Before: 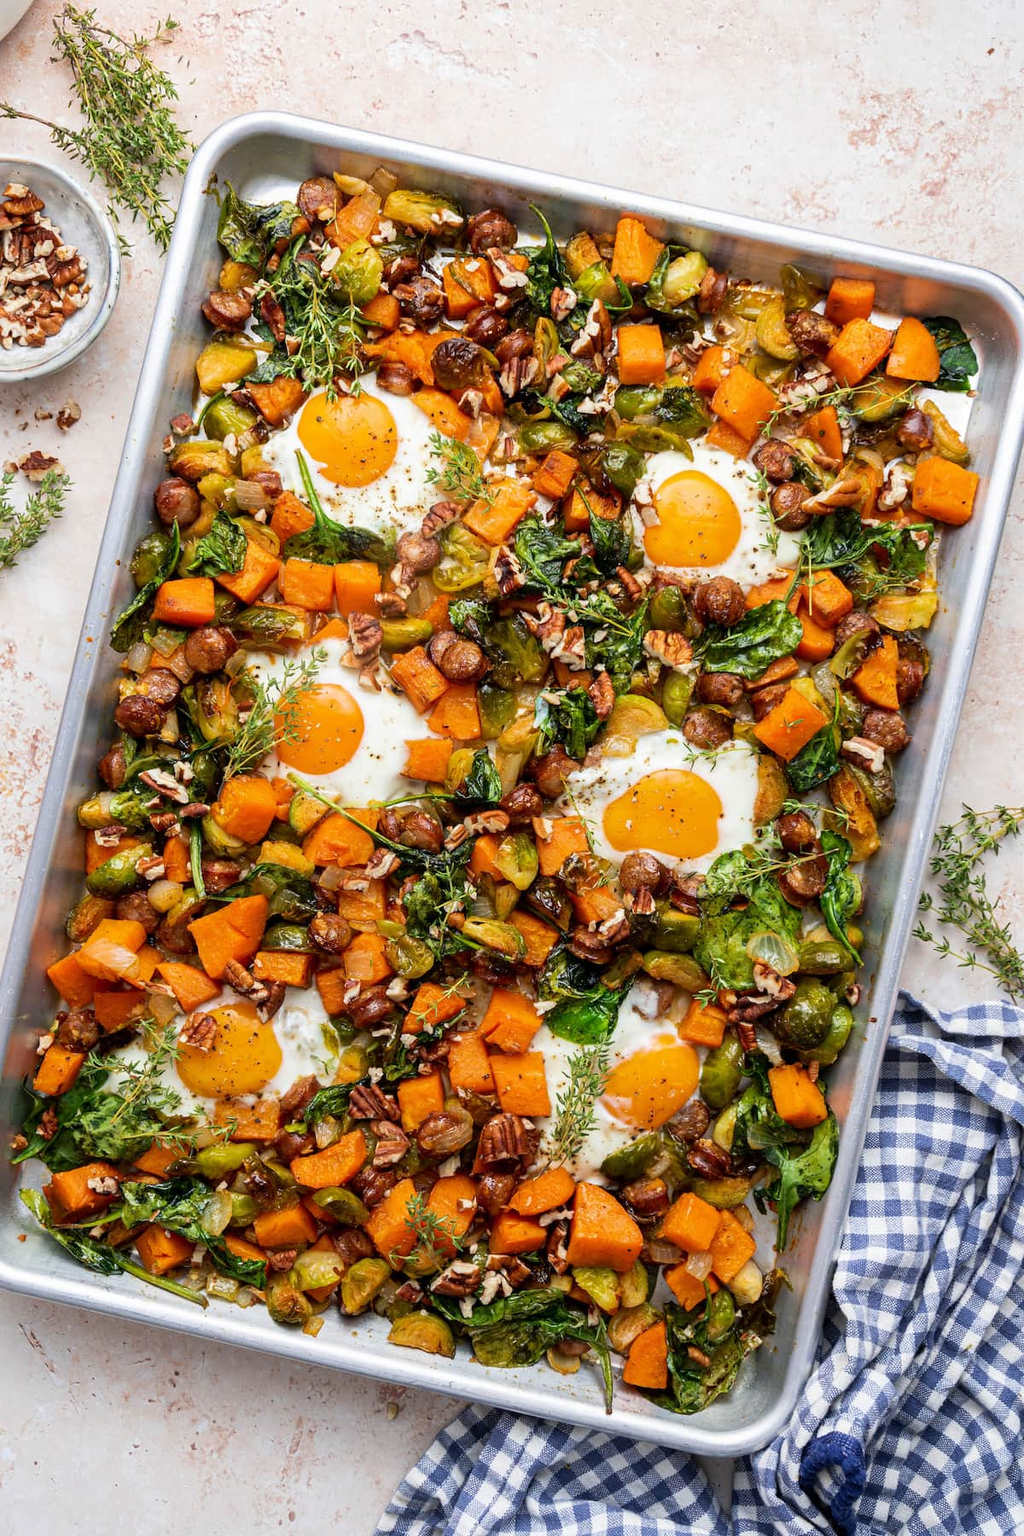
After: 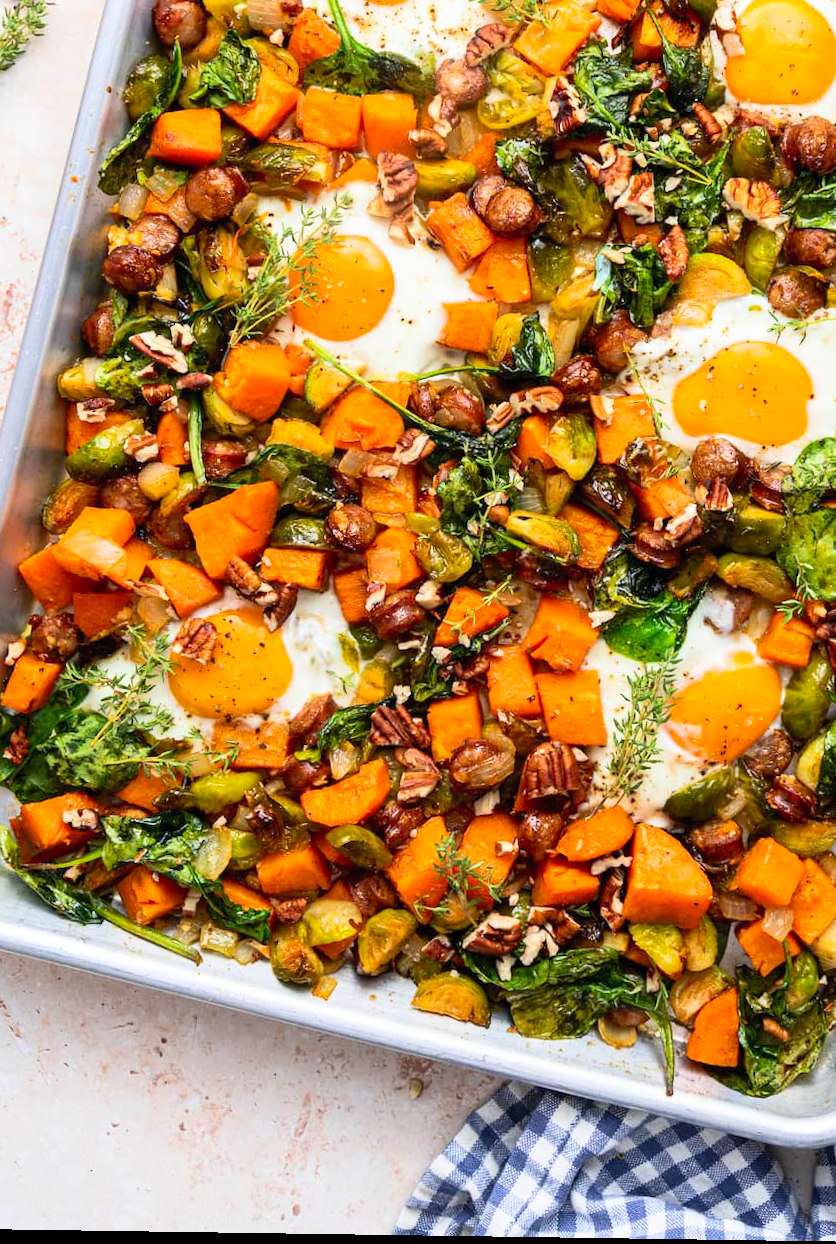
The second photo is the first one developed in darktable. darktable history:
crop and rotate: angle -0.836°, left 3.833%, top 31.504%, right 27.977%
contrast brightness saturation: contrast 0.201, brightness 0.157, saturation 0.222
